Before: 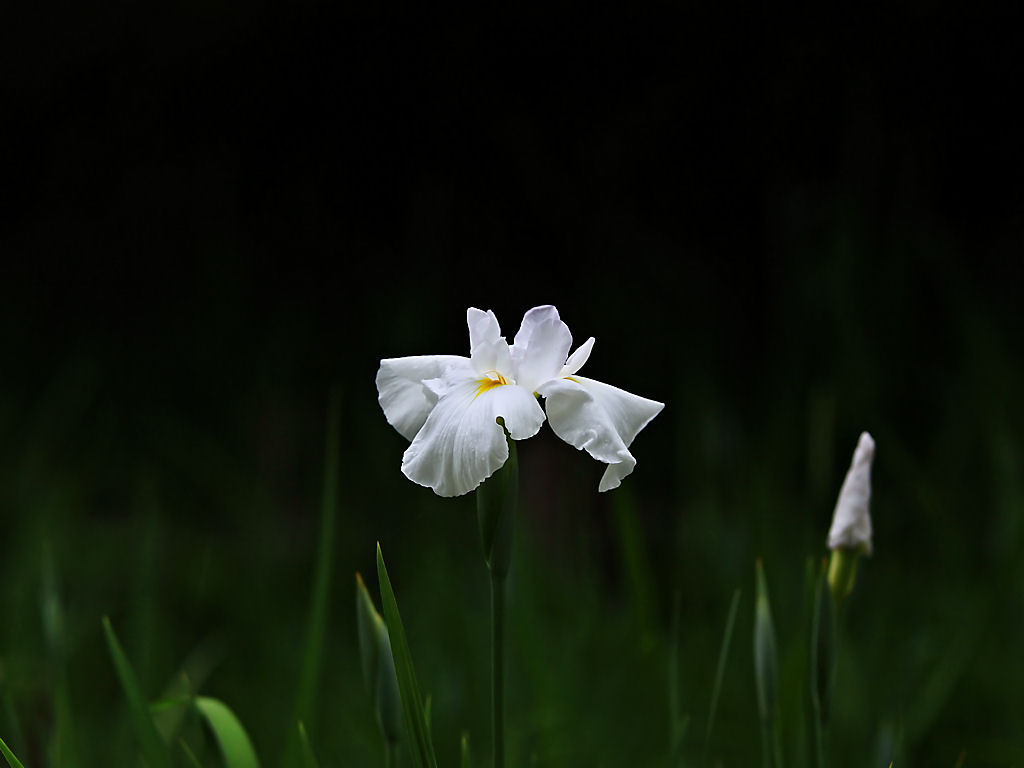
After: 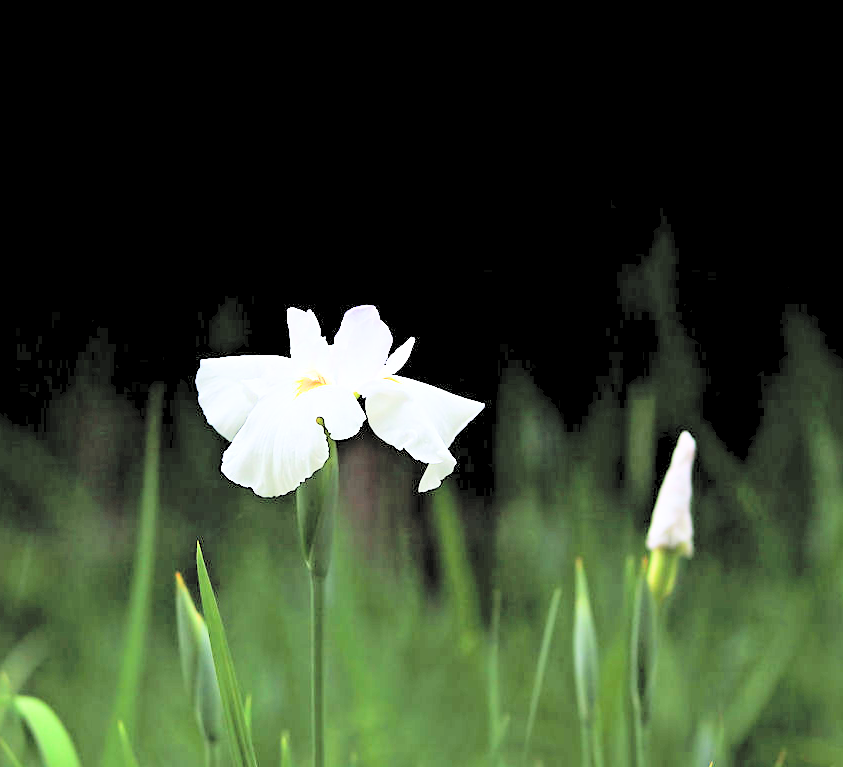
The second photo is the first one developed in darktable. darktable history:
exposure: black level correction 0, exposure 1.965 EV, compensate highlight preservation false
contrast brightness saturation: brightness 0.272
crop: left 17.642%, bottom 0.036%
tone equalizer: -8 EV -0.42 EV, -7 EV -0.405 EV, -6 EV -0.317 EV, -5 EV -0.215 EV, -3 EV 0.206 EV, -2 EV 0.336 EV, -1 EV 0.366 EV, +0 EV 0.446 EV, edges refinement/feathering 500, mask exposure compensation -1.57 EV, preserve details no
levels: black 0.063%, levels [0.072, 0.414, 0.976]
filmic rgb: black relative exposure -8.52 EV, white relative exposure 5.53 EV, threshold 3.03 EV, hardness 3.37, contrast 1.024, enable highlight reconstruction true
